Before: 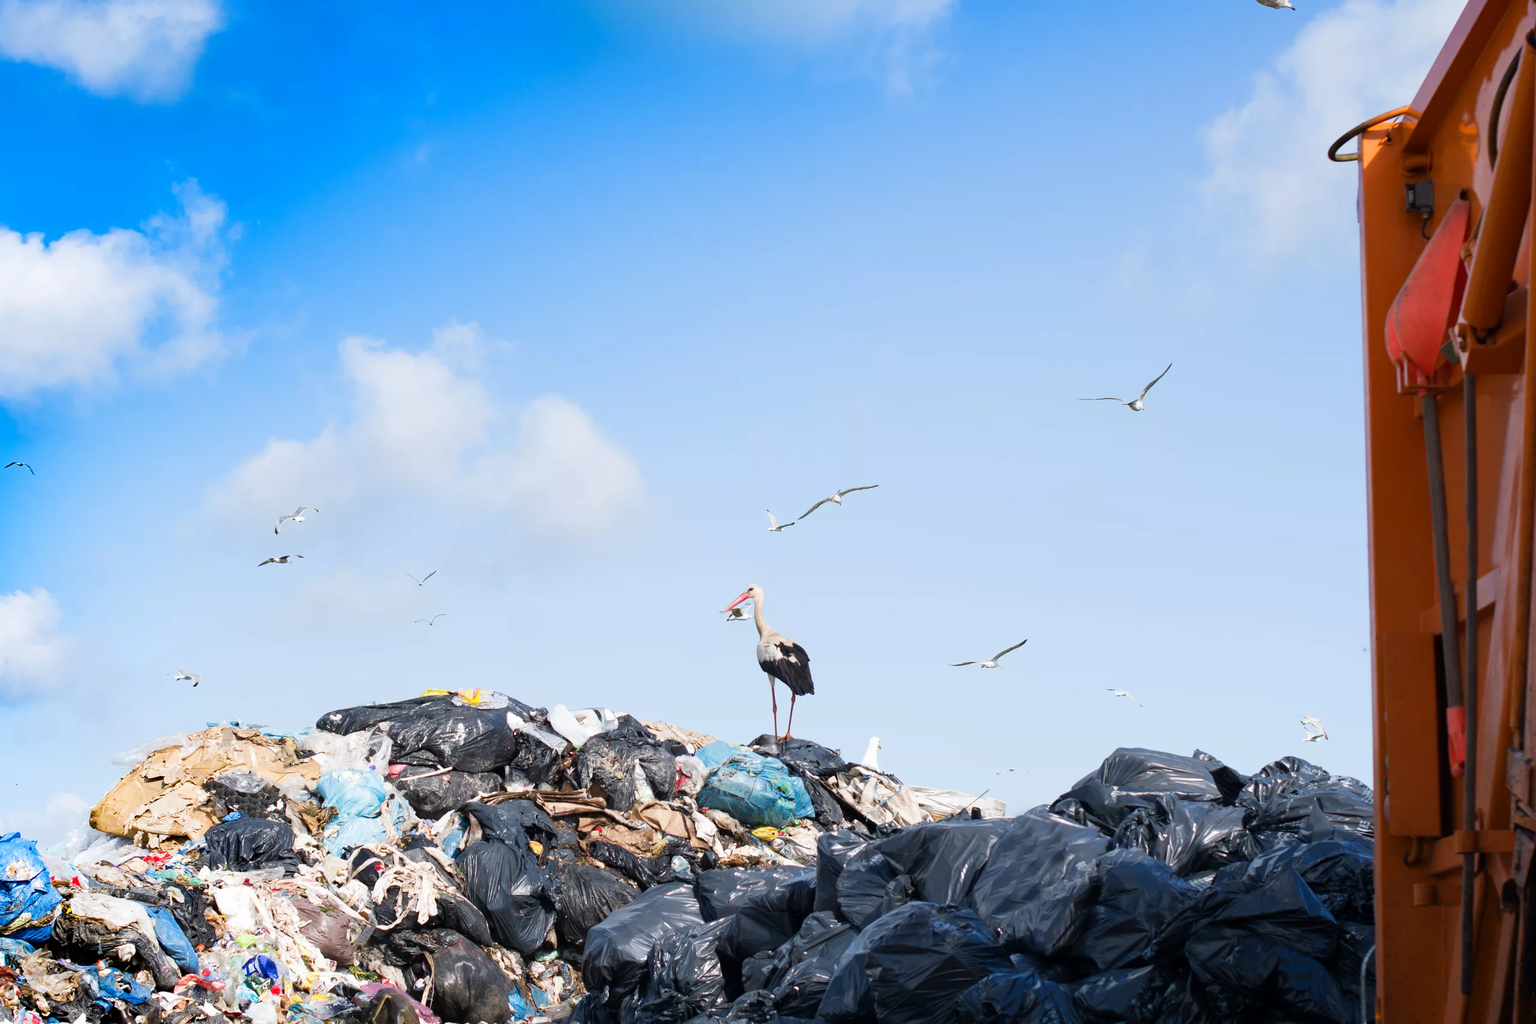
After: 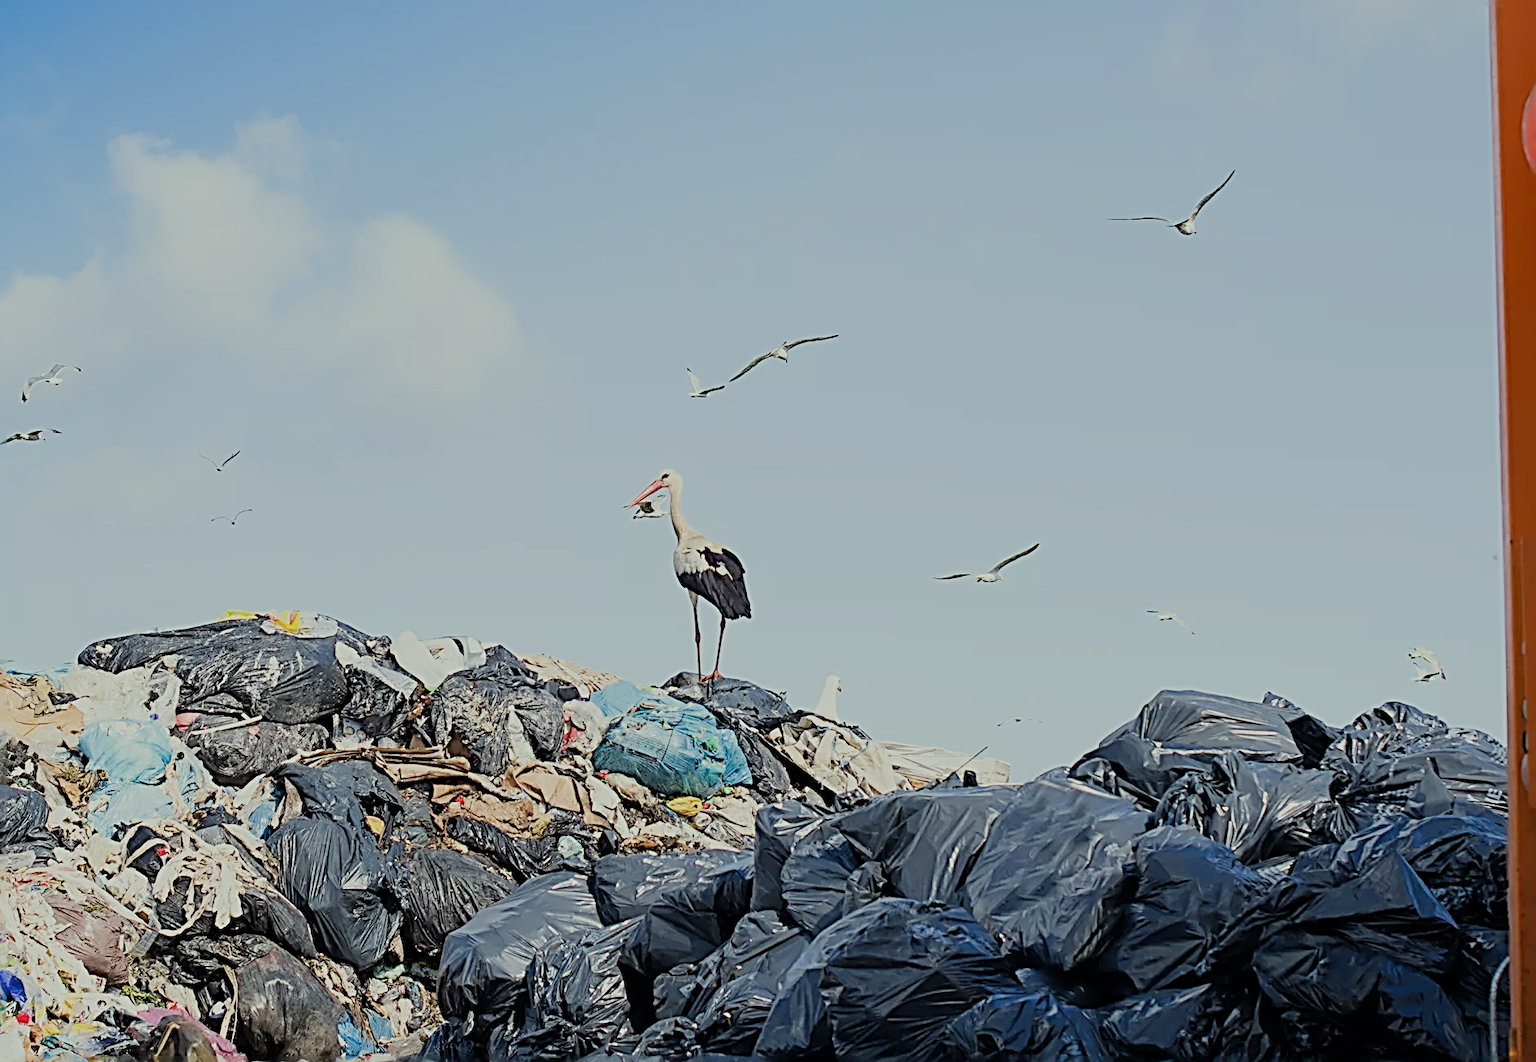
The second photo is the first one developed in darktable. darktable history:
filmic rgb: black relative exposure -8 EV, white relative exposure 8.03 EV, hardness 2.45, latitude 11.02%, contrast 0.727, highlights saturation mix 9.46%, shadows ↔ highlights balance 2%
crop: left 16.869%, top 23.208%, right 9.119%
sharpen: radius 3.161, amount 1.714
color correction: highlights a* -4.41, highlights b* 6.81
exposure: black level correction 0, exposure 0.499 EV, compensate highlight preservation false
